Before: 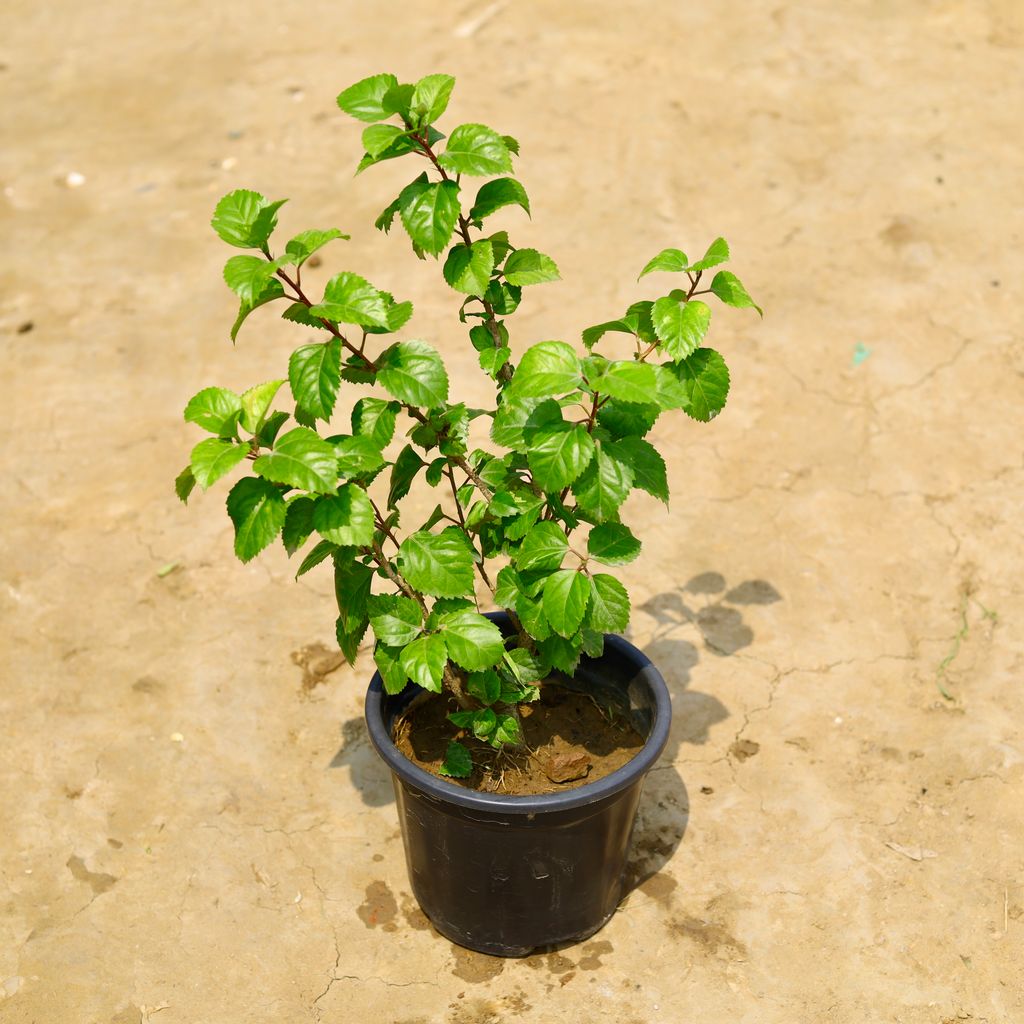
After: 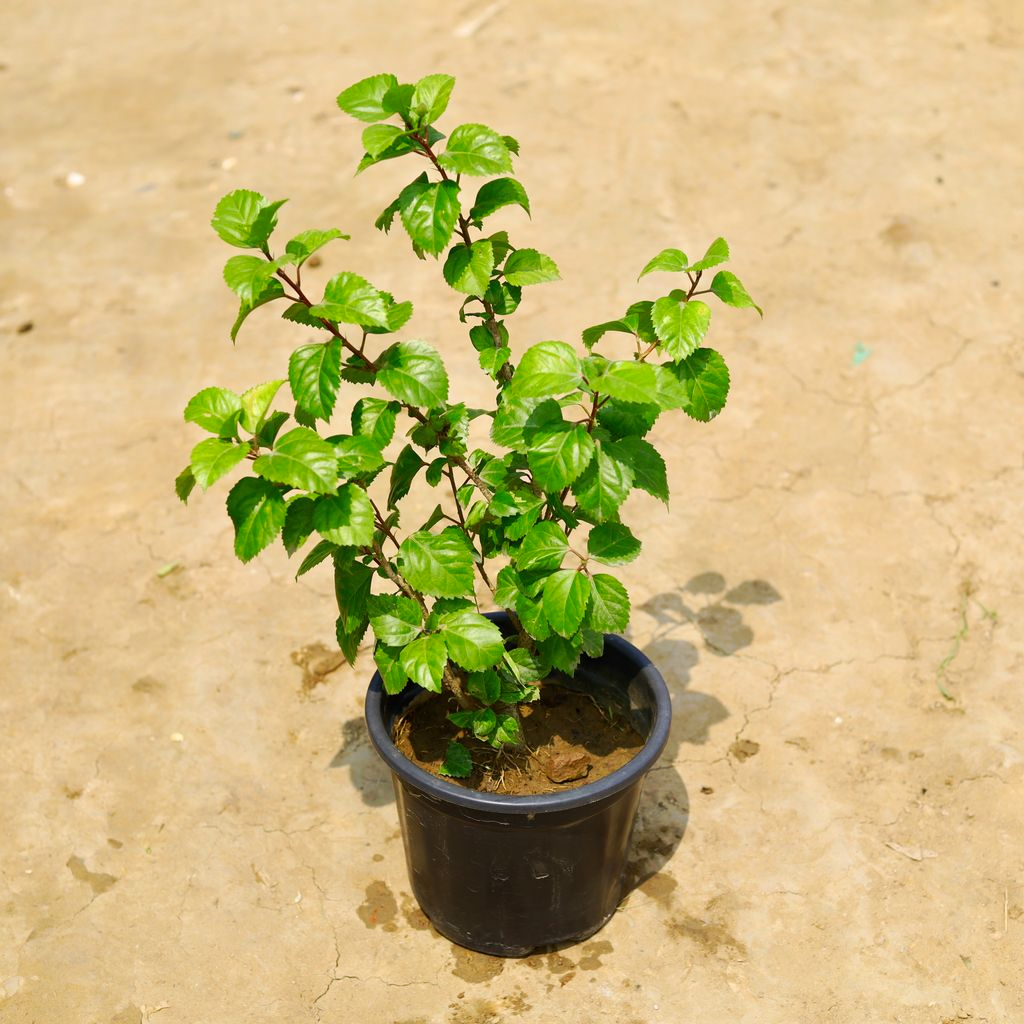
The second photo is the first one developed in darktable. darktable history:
tone curve: curves: ch0 [(0, 0) (0.003, 0.003) (0.011, 0.011) (0.025, 0.025) (0.044, 0.044) (0.069, 0.069) (0.1, 0.099) (0.136, 0.135) (0.177, 0.177) (0.224, 0.224) (0.277, 0.276) (0.335, 0.334) (0.399, 0.398) (0.468, 0.467) (0.543, 0.565) (0.623, 0.641) (0.709, 0.723) (0.801, 0.81) (0.898, 0.902) (1, 1)], preserve colors none
